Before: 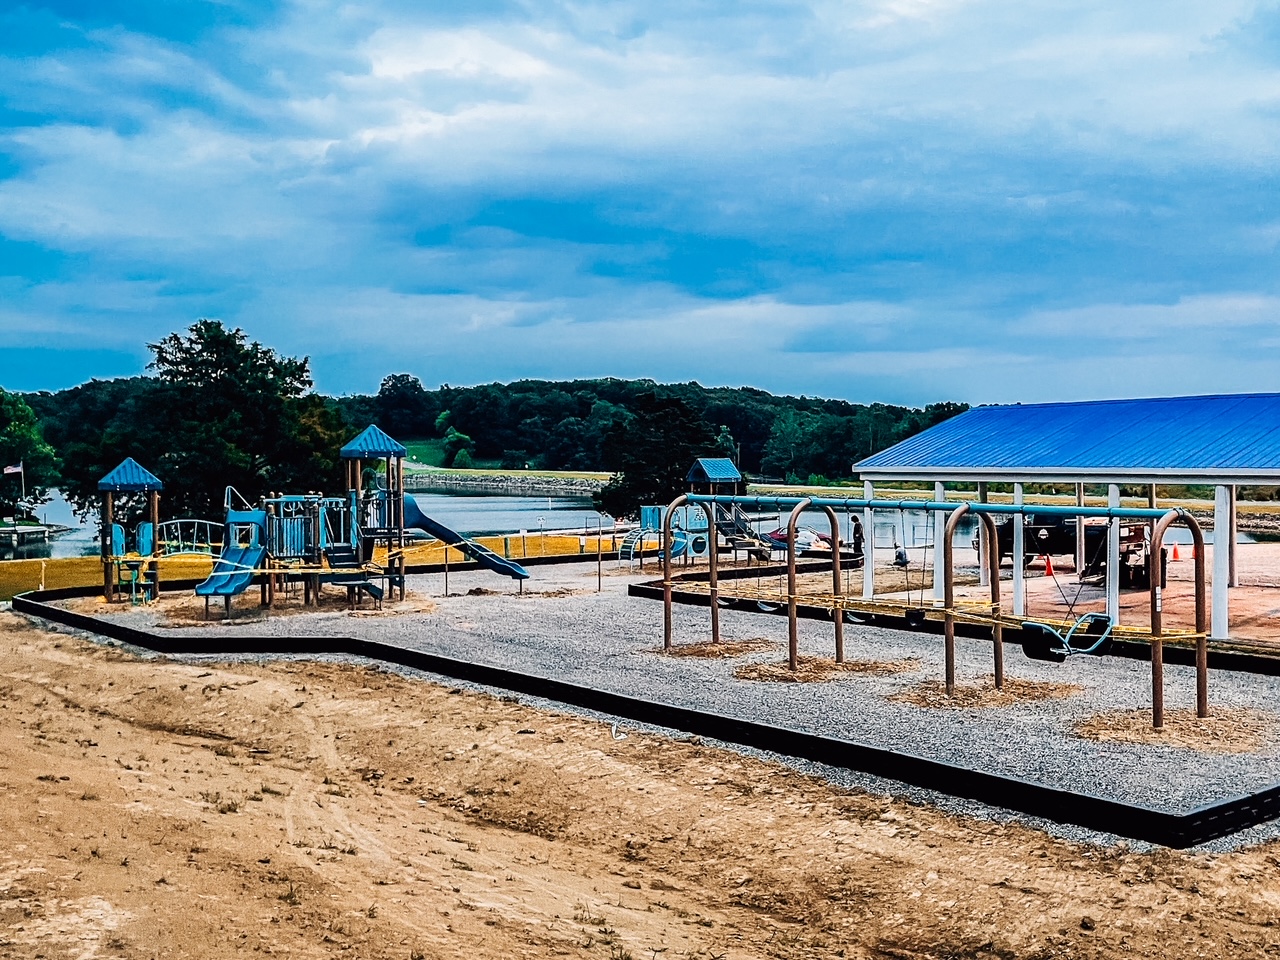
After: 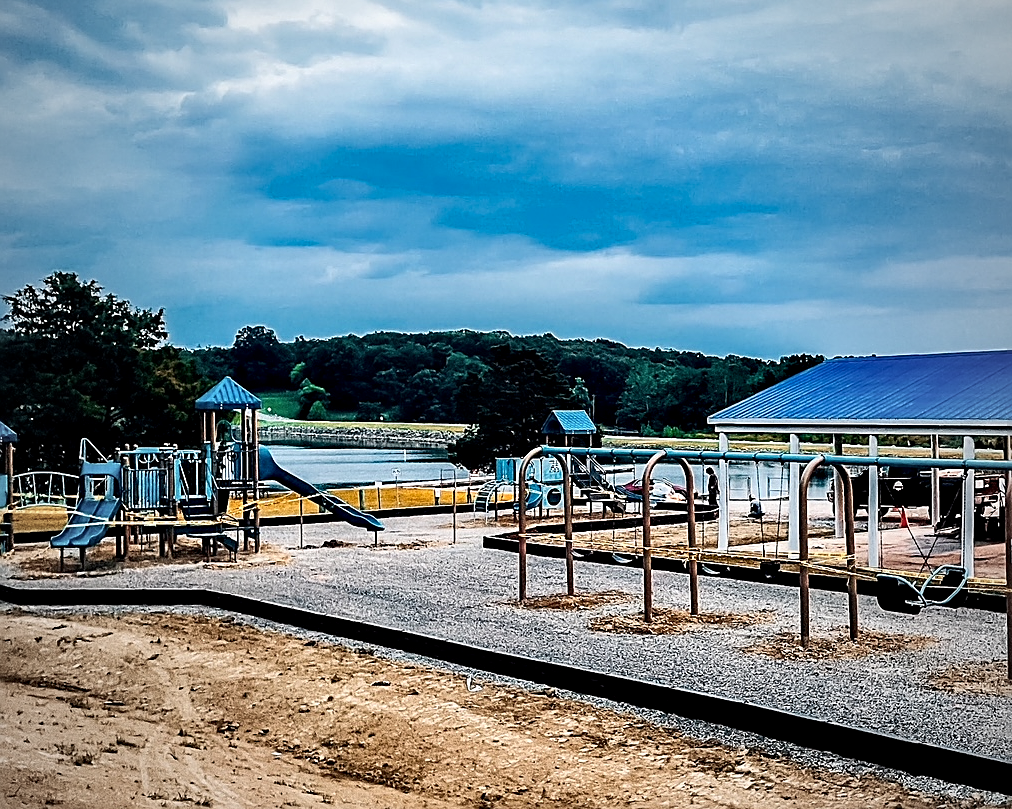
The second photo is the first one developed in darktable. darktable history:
vignetting: fall-off start 72.75%, fall-off radius 108.31%, width/height ratio 0.729
contrast equalizer: y [[0.536, 0.565, 0.581, 0.516, 0.52, 0.491], [0.5 ×6], [0.5 ×6], [0 ×6], [0 ×6]]
sharpen: on, module defaults
shadows and highlights: radius 337.16, shadows 28.03, soften with gaussian
crop: left 11.376%, top 5.096%, right 9.558%, bottom 10.53%
